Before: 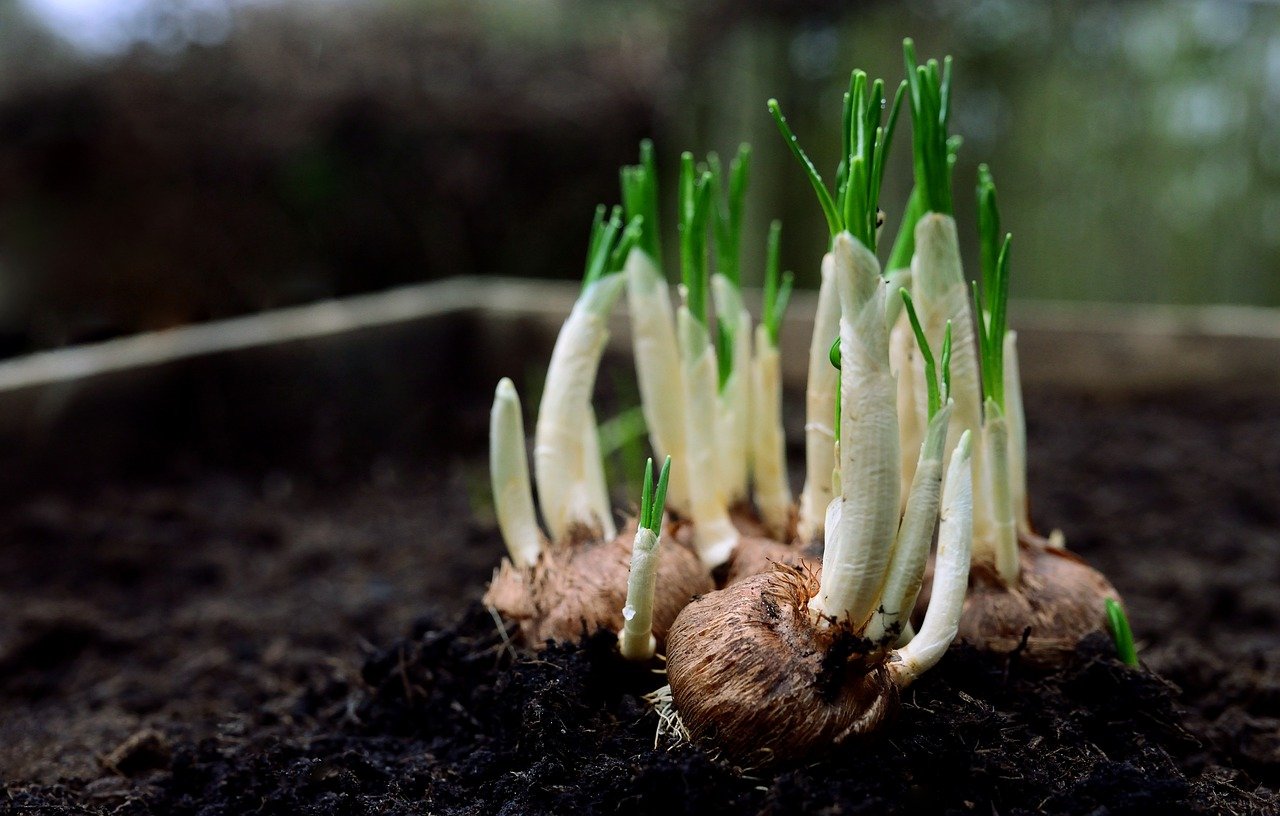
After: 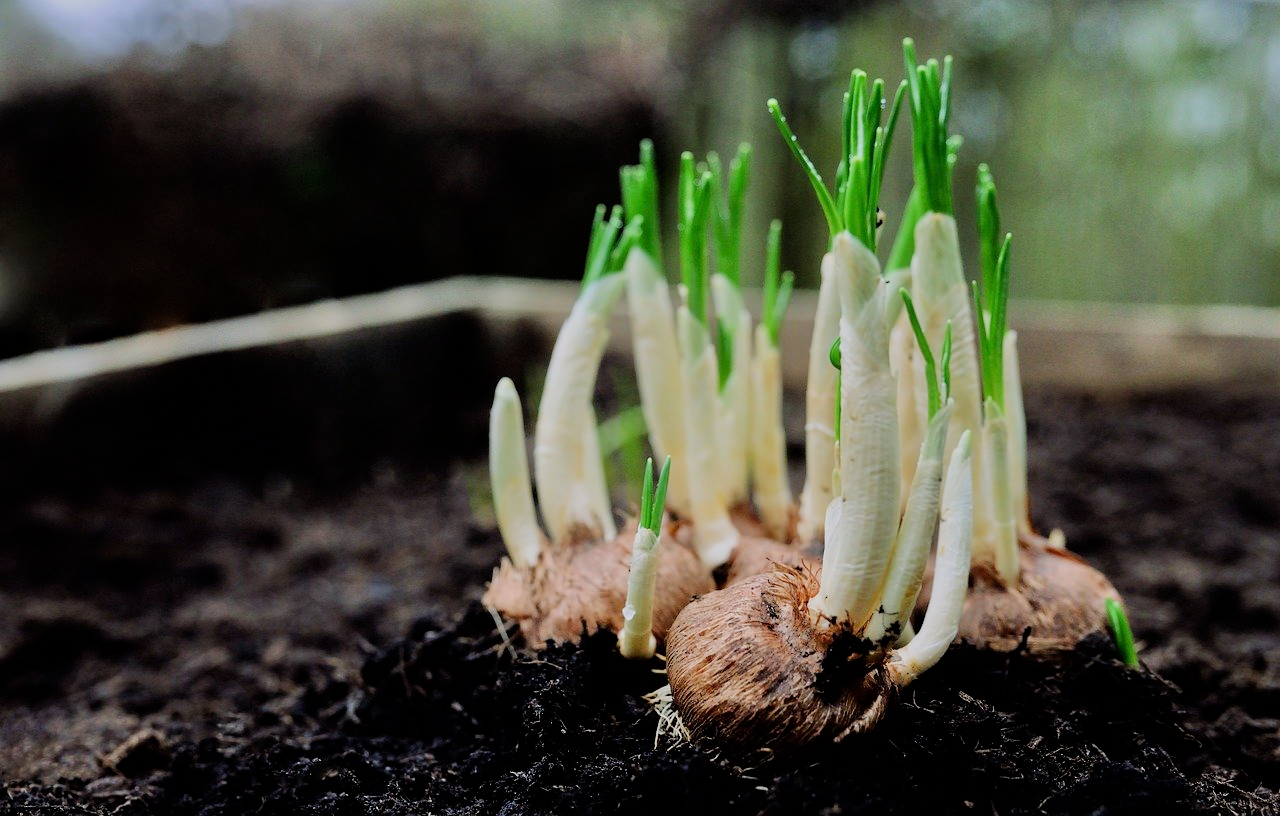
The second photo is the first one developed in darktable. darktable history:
filmic rgb: black relative exposure -16 EV, white relative exposure 6.12 EV, hardness 5.22
tone equalizer: -7 EV 0.15 EV, -6 EV 0.6 EV, -5 EV 1.15 EV, -4 EV 1.33 EV, -3 EV 1.15 EV, -2 EV 0.6 EV, -1 EV 0.15 EV, mask exposure compensation -0.5 EV
